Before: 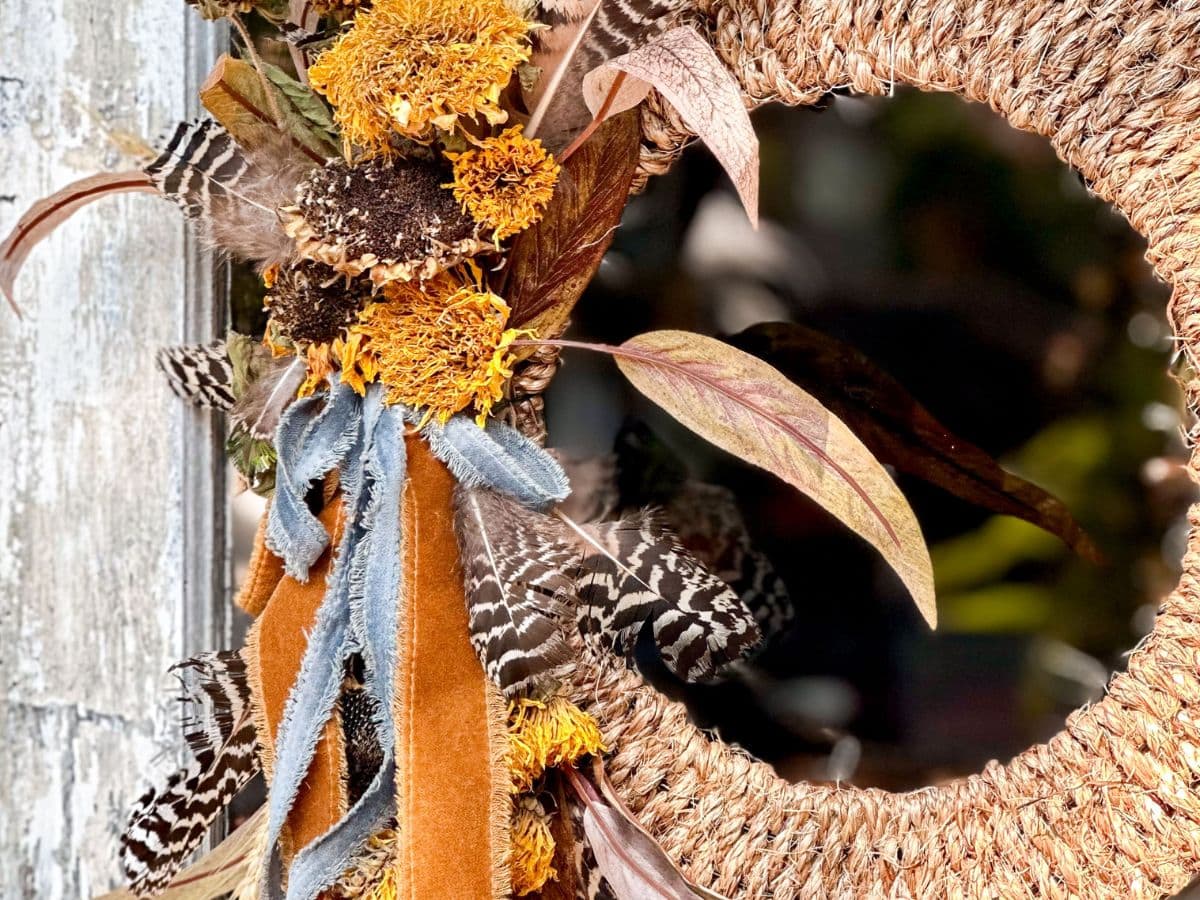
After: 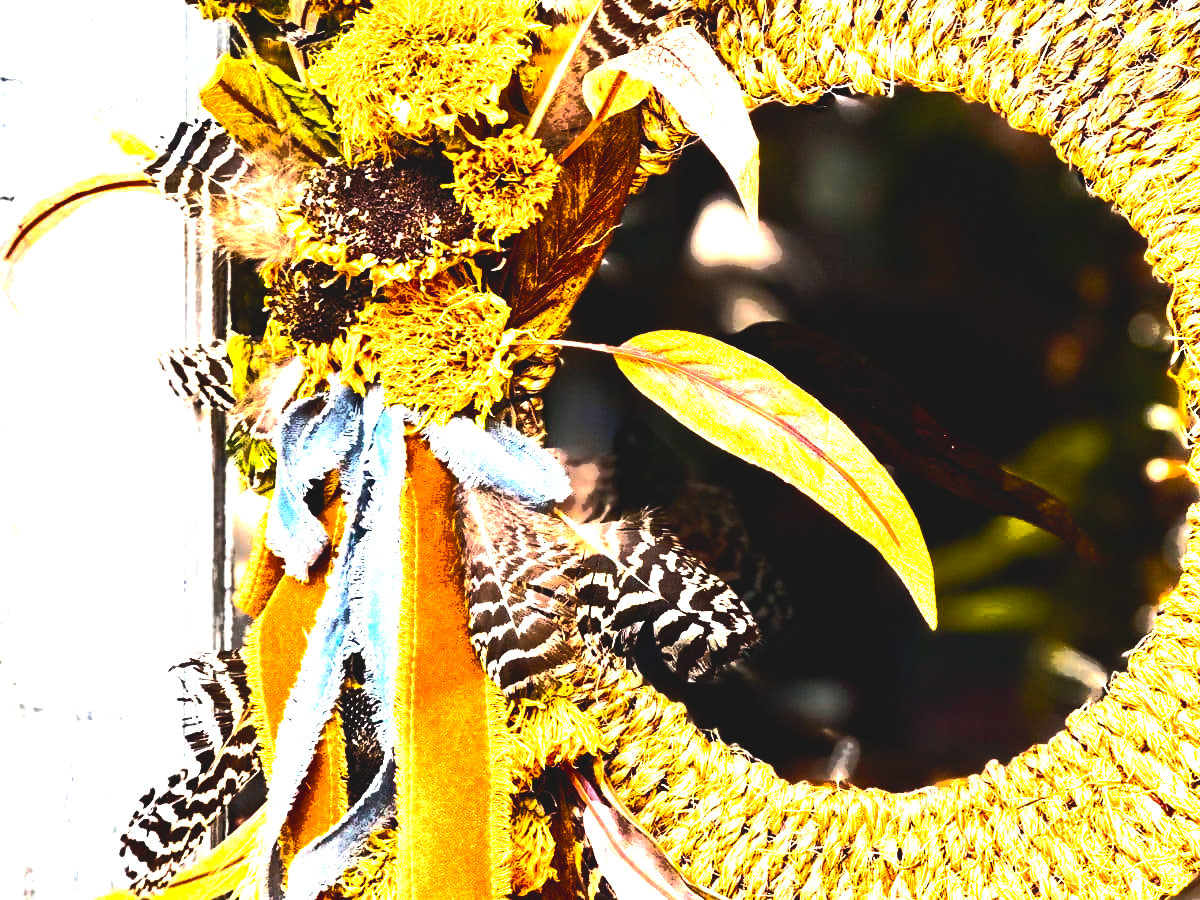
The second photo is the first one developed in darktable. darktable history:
contrast brightness saturation: contrast -0.179, saturation 0.19
tone equalizer: -8 EV -0.724 EV, -7 EV -0.734 EV, -6 EV -0.583 EV, -5 EV -0.393 EV, -3 EV 0.382 EV, -2 EV 0.6 EV, -1 EV 0.701 EV, +0 EV 0.74 EV, edges refinement/feathering 500, mask exposure compensation -1.57 EV, preserve details no
tone curve: curves: ch0 [(0, 0) (0.003, 0.003) (0.011, 0.011) (0.025, 0.024) (0.044, 0.043) (0.069, 0.067) (0.1, 0.096) (0.136, 0.131) (0.177, 0.171) (0.224, 0.216) (0.277, 0.267) (0.335, 0.323) (0.399, 0.384) (0.468, 0.451) (0.543, 0.678) (0.623, 0.734) (0.709, 0.795) (0.801, 0.859) (0.898, 0.928) (1, 1)], color space Lab, independent channels, preserve colors none
color balance rgb: linear chroma grading › shadows -30.634%, linear chroma grading › global chroma 35.219%, perceptual saturation grading › global saturation 25.663%, perceptual brilliance grading › highlights 74.931%, perceptual brilliance grading › shadows -29.162%, global vibrance 20%
